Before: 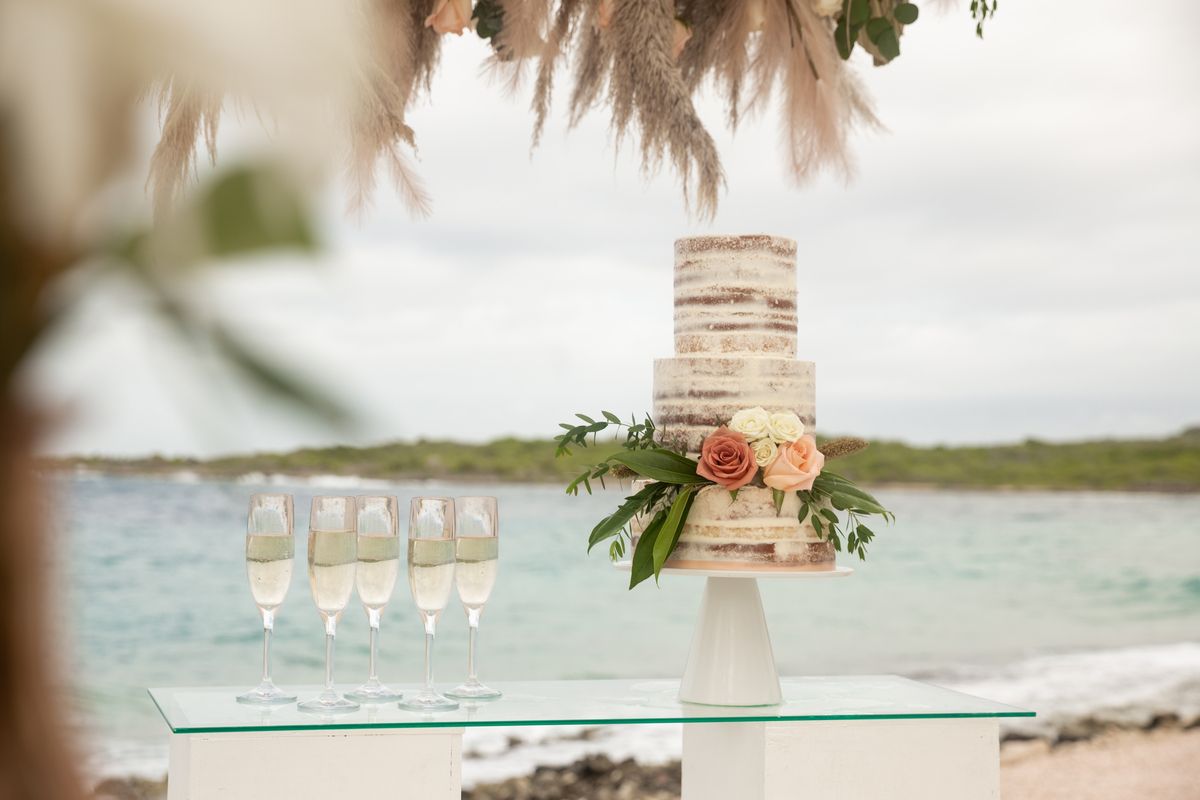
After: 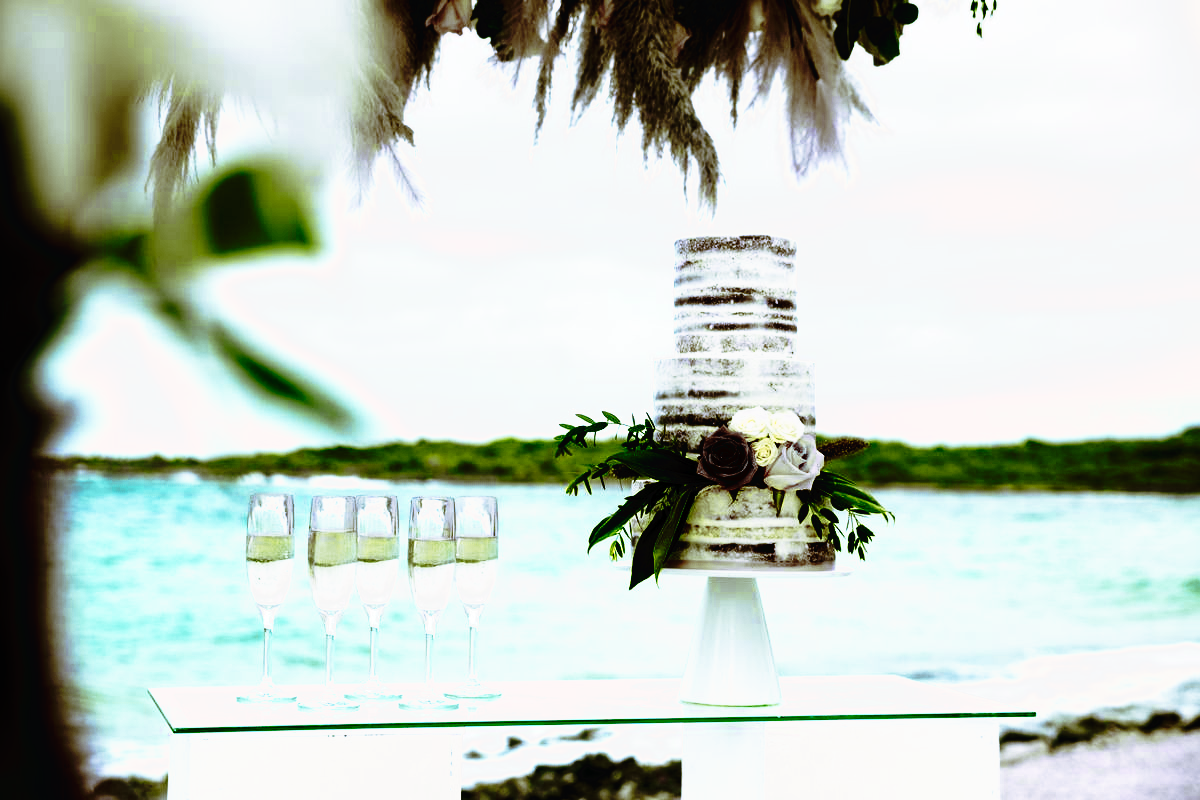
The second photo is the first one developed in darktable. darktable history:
tone curve: curves: ch0 [(0, 0) (0.003, 0.005) (0.011, 0.005) (0.025, 0.006) (0.044, 0.008) (0.069, 0.01) (0.1, 0.012) (0.136, 0.015) (0.177, 0.019) (0.224, 0.017) (0.277, 0.015) (0.335, 0.018) (0.399, 0.043) (0.468, 0.118) (0.543, 0.349) (0.623, 0.591) (0.709, 0.88) (0.801, 0.983) (0.898, 0.973) (1, 1)], preserve colors none
color look up table: target L [102.05, 94.82, 72.82, 70.84, 101.63, 71.51, 72.52, 61.39, 47.74, 55.65, 32.23, 0.471, 200.61, 102.21, 76.82, 70.68, 60.22, 54.49, 34.85, 0.532, 0.139, 2.988, 16.82, 34.36, 5.838, 0.274, 74.72, 68.27, 59.62, 57.16, 35.73, 52.23, 31.37, 40.33, 6.052, 1.101, 20.78, 35.46, 11.23, 94.76, 72.68, 71.91, 93.82, 65.98, 61.78, 54.18, 55.22, 40.43, 3.741], target a [-3.704, -70.61, -7.308, -23.8, -4.226, -19.12, -10.47, -1.476, 2.002, -14.76, -61.83, -0.375, 0, 0, 0.62, 2.721, 4.444, 3.026, 2.322, -0.104, 0.647, 20.76, 52.63, 1.384, 20.95, 0, 5.411, 12.2, 4.701, 28.1, -11.9, 21.96, -60.2, 24.93, -9.129, 18.17, 59.11, 0.131, -3.932, -60.82, -6.952, -16.25, -72.48, -16.94, -9.471, -12.82, -12.34, -14.24, -2.484], target b [46.77, 50.56, -49.32, 24.71, 49.09, 10.39, 8.126, 18.83, 18.55, 13.36, 50.44, 0.283, 0, -0.001, 0.248, 7.981, 0.273, 2.261, 5.535, 0.38, -0.186, 4.23, 28.4, 4.776, 5.294, 0, -44.82, -9.722, -15.12, -2.521, 1.704, -26.99, 37.85, 4.83, -9.581, -62.38, -22.02, -2.653, -0.952, -10.58, -50, -3.606, 33.5, 4.687, -0.179, 8.995, 4.887, 9.549, -9.627], num patches 49
